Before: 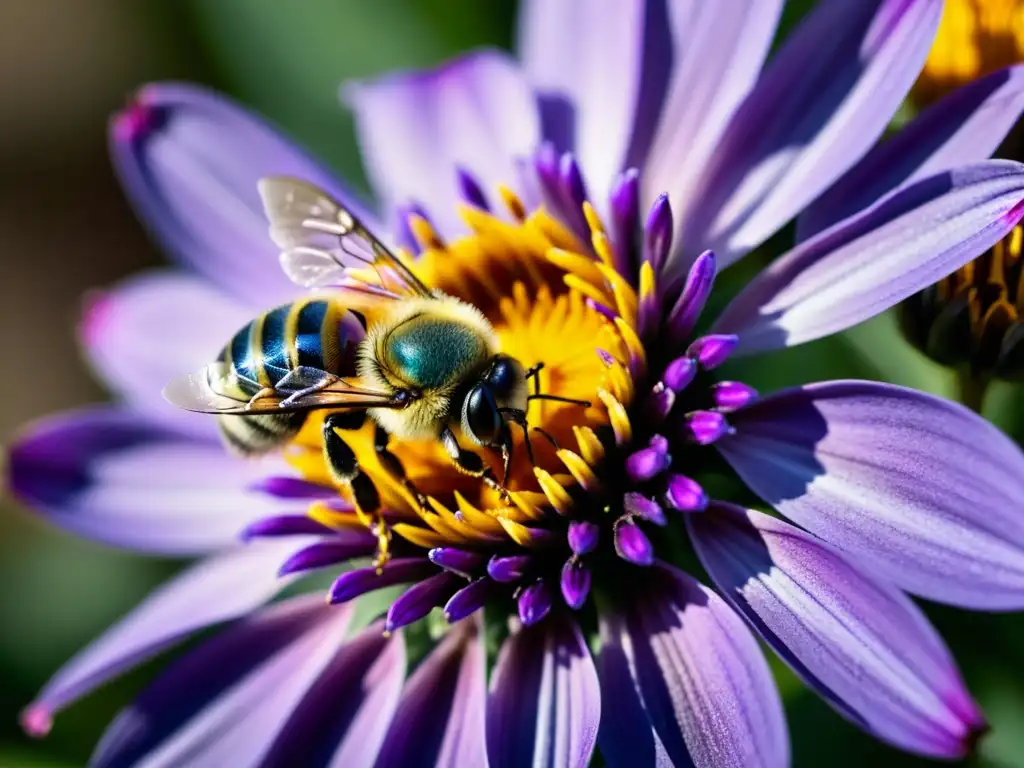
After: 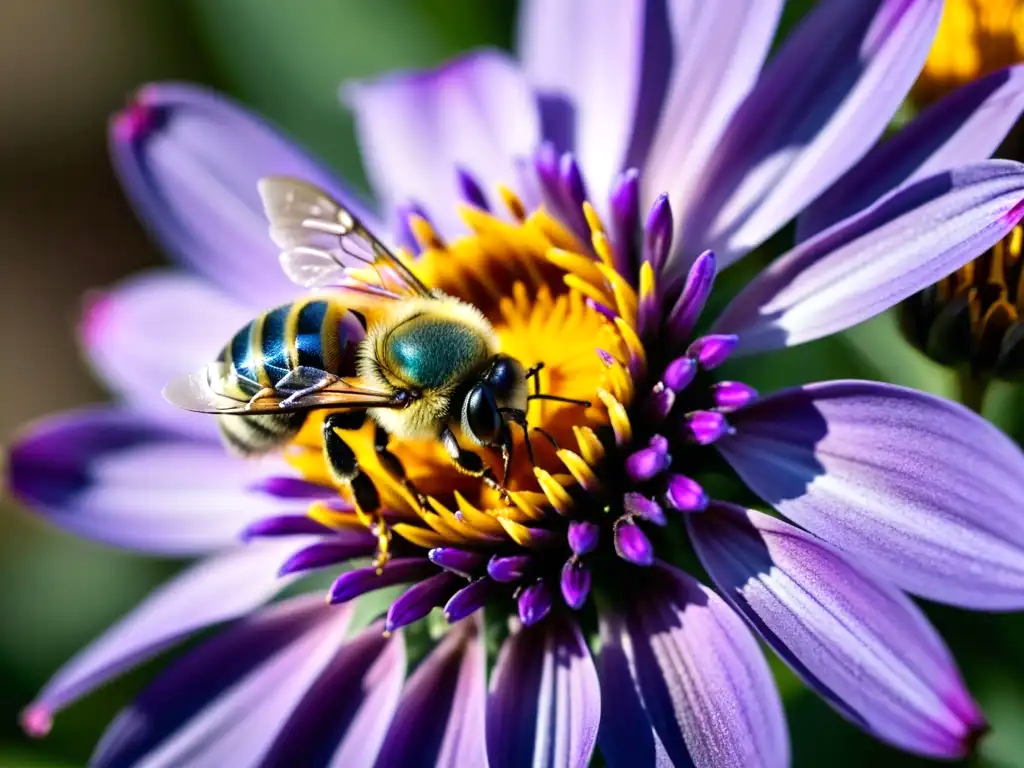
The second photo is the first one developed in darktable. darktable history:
exposure: exposure 0.163 EV, compensate highlight preservation false
